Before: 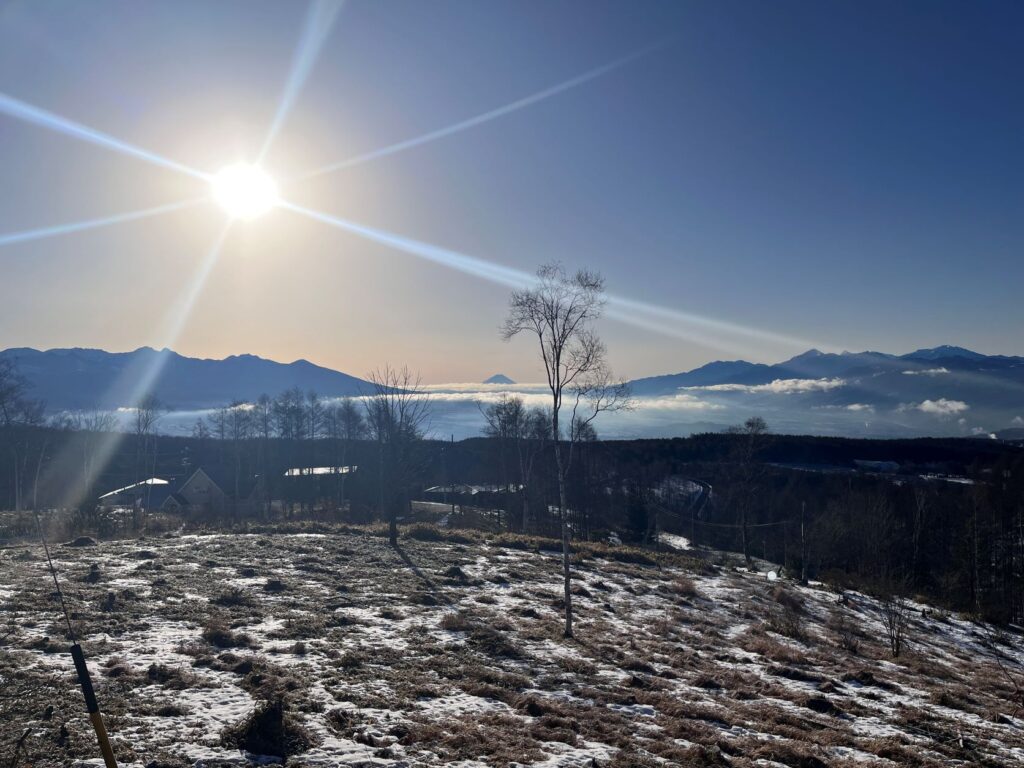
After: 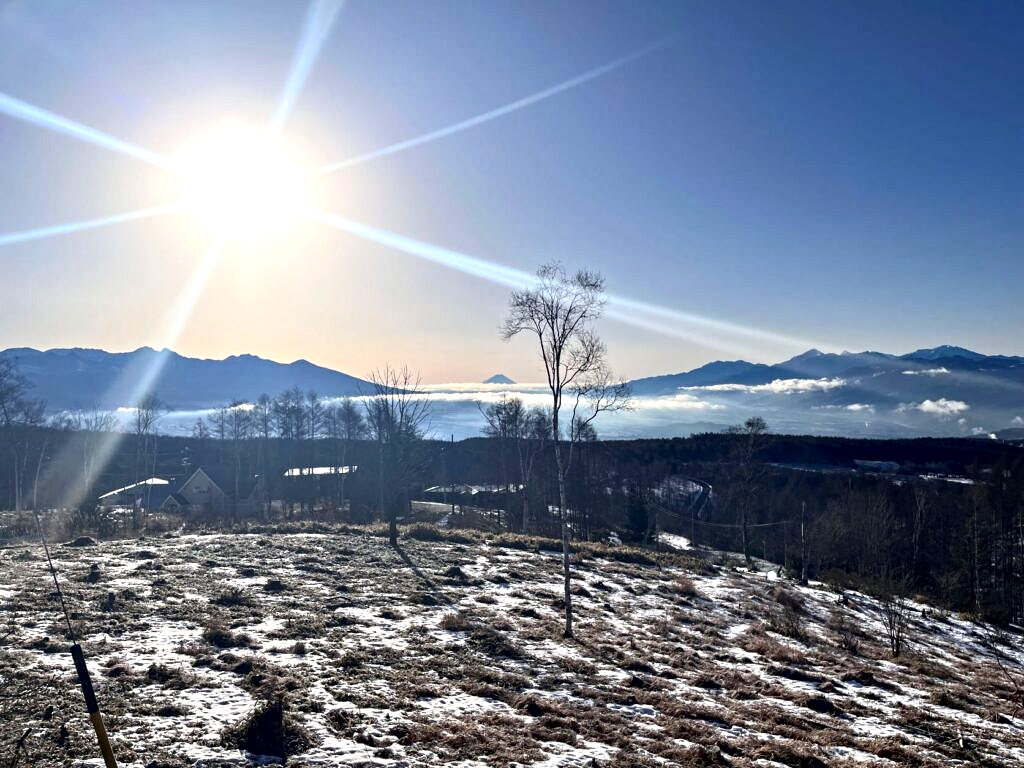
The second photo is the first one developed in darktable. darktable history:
contrast brightness saturation: contrast 0.1, brightness 0.03, saturation 0.09
exposure: exposure 0.566 EV, compensate highlight preservation false
contrast equalizer: y [[0.51, 0.537, 0.559, 0.574, 0.599, 0.618], [0.5 ×6], [0.5 ×6], [0 ×6], [0 ×6]]
